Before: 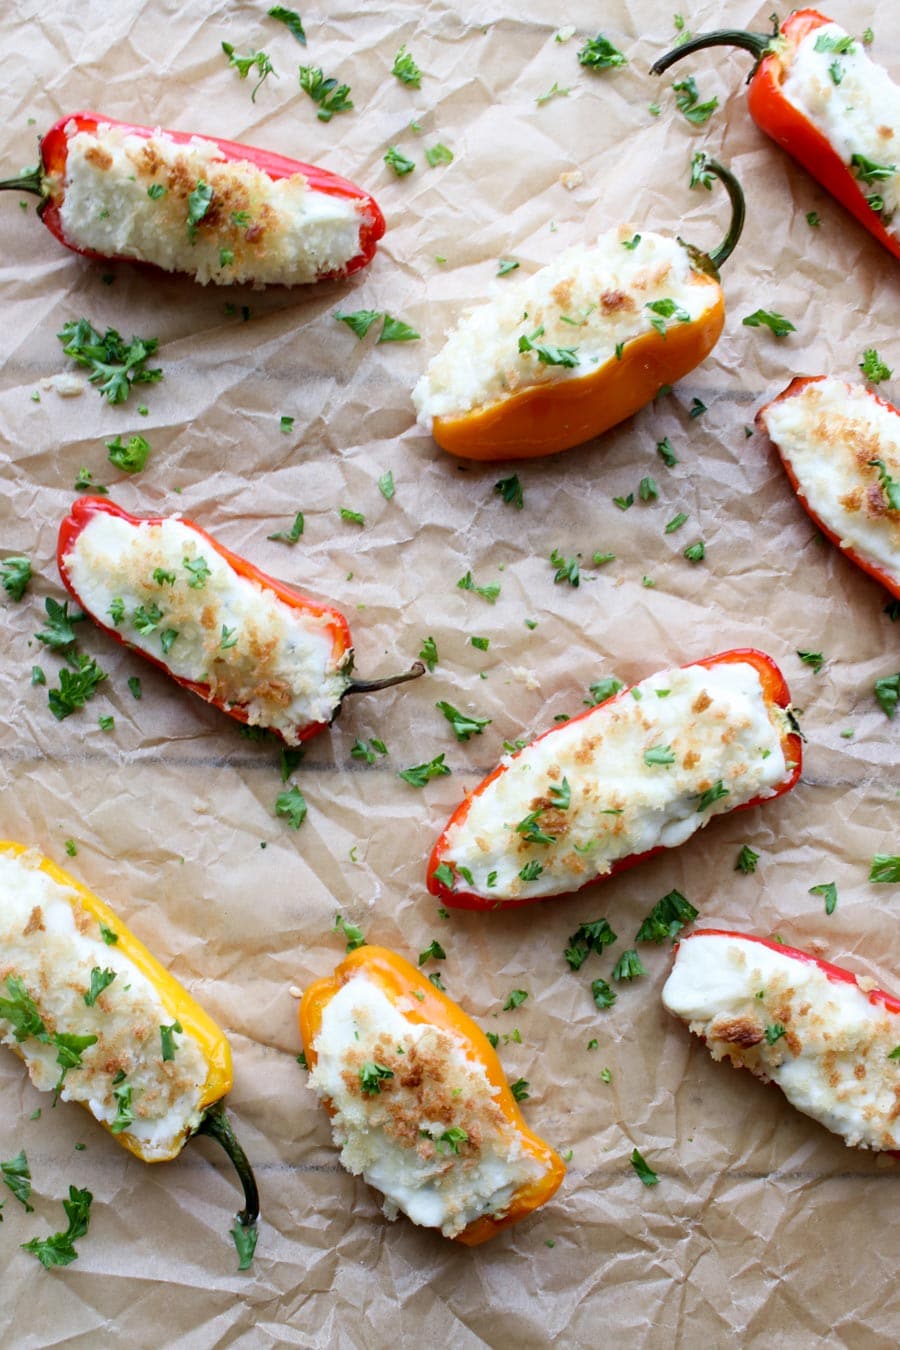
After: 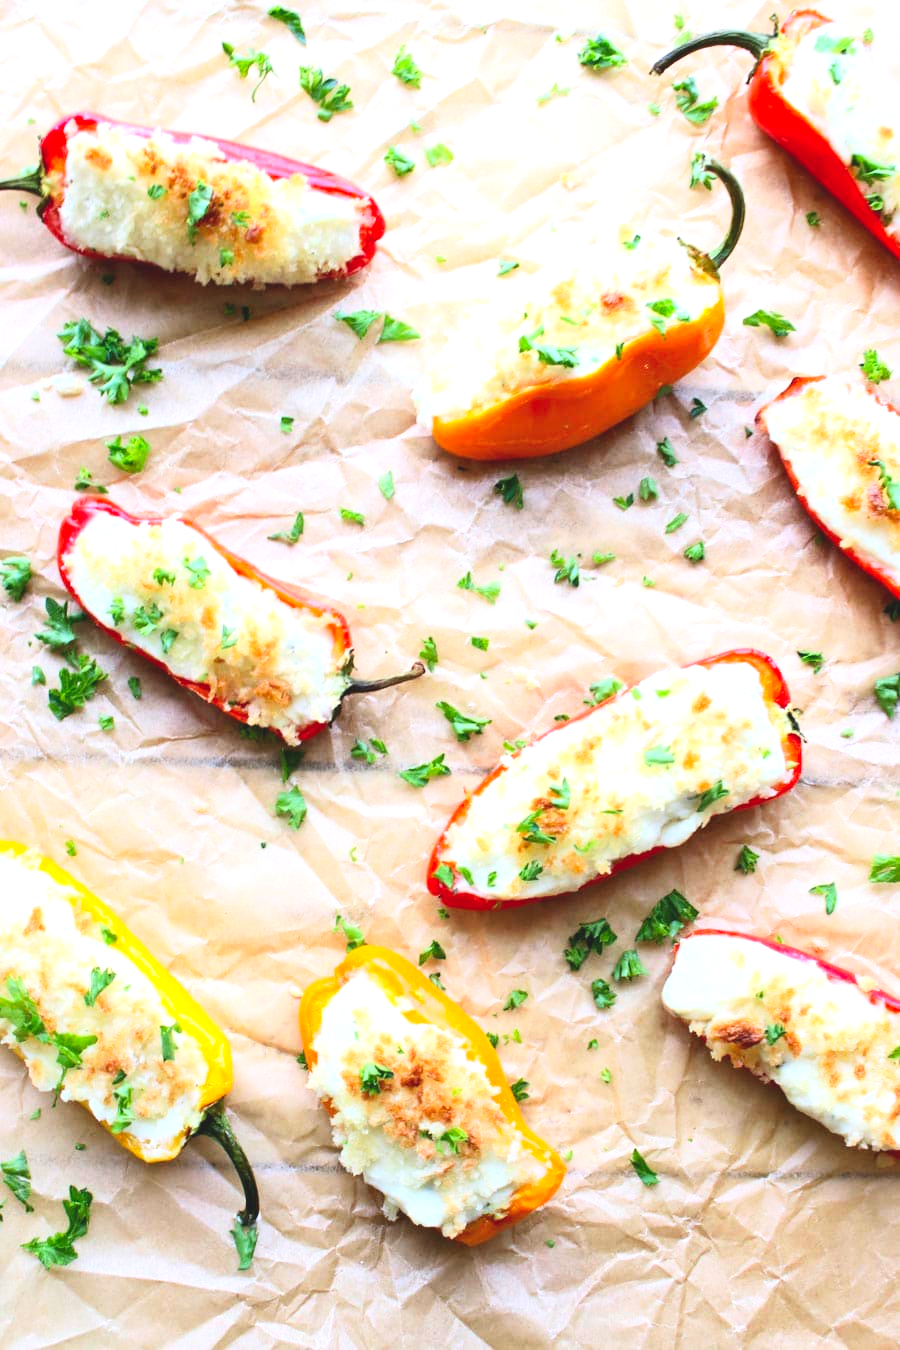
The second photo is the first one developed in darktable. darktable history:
exposure: black level correction -0.005, exposure 0.624 EV, compensate highlight preservation false
contrast brightness saturation: contrast 0.243, brightness 0.25, saturation 0.391
